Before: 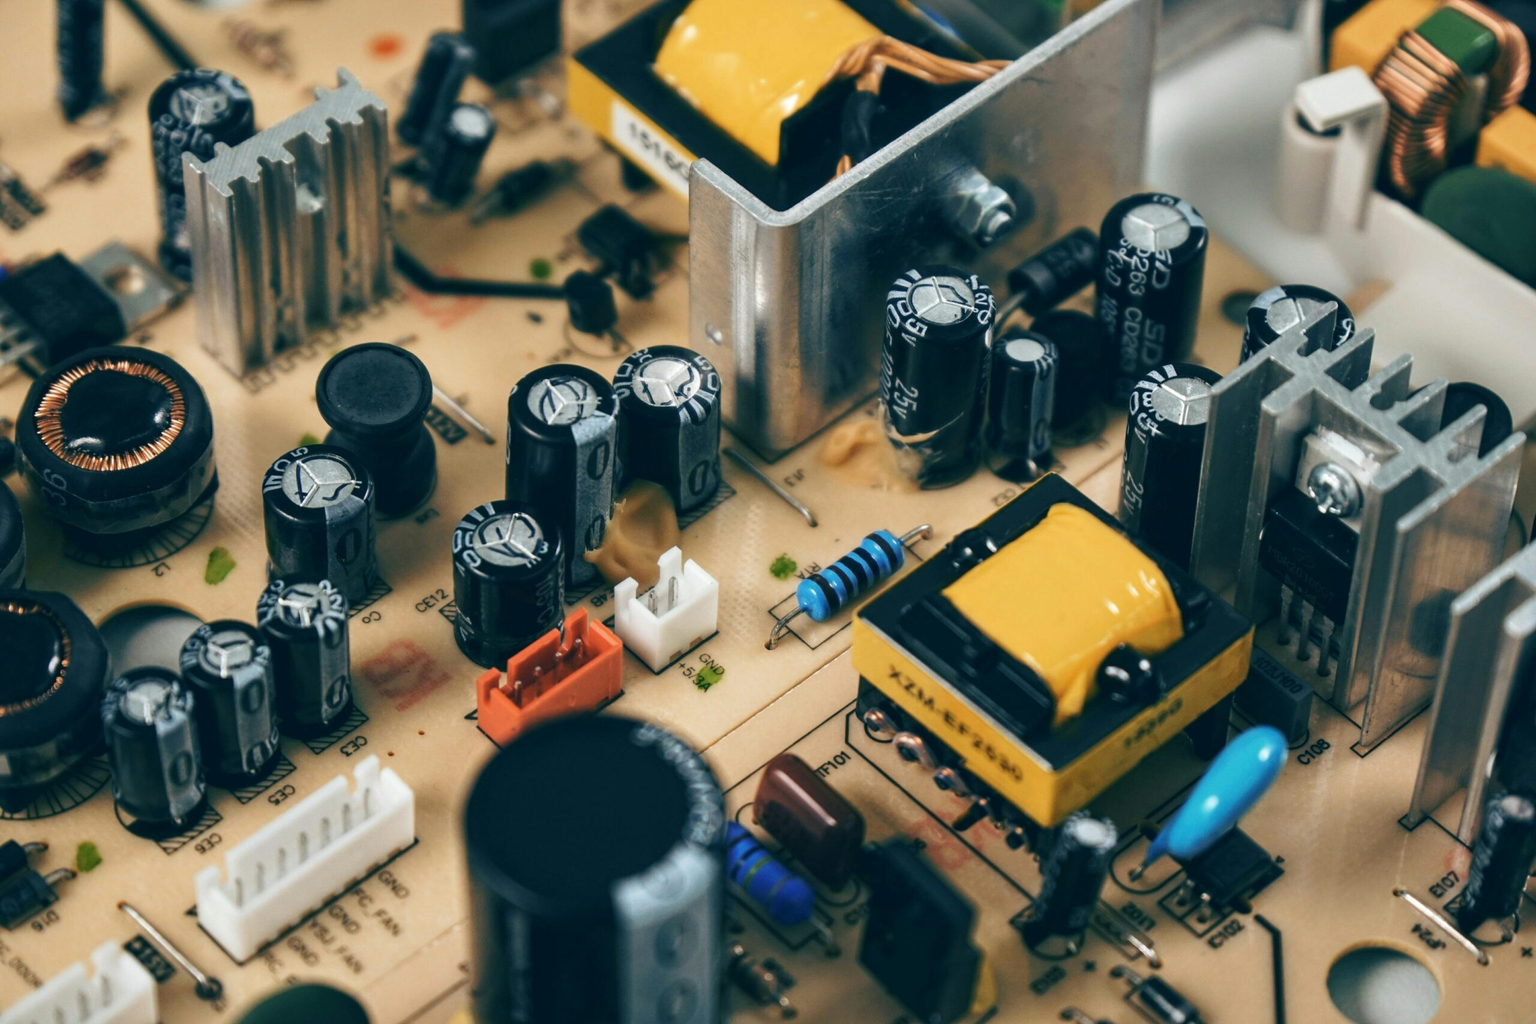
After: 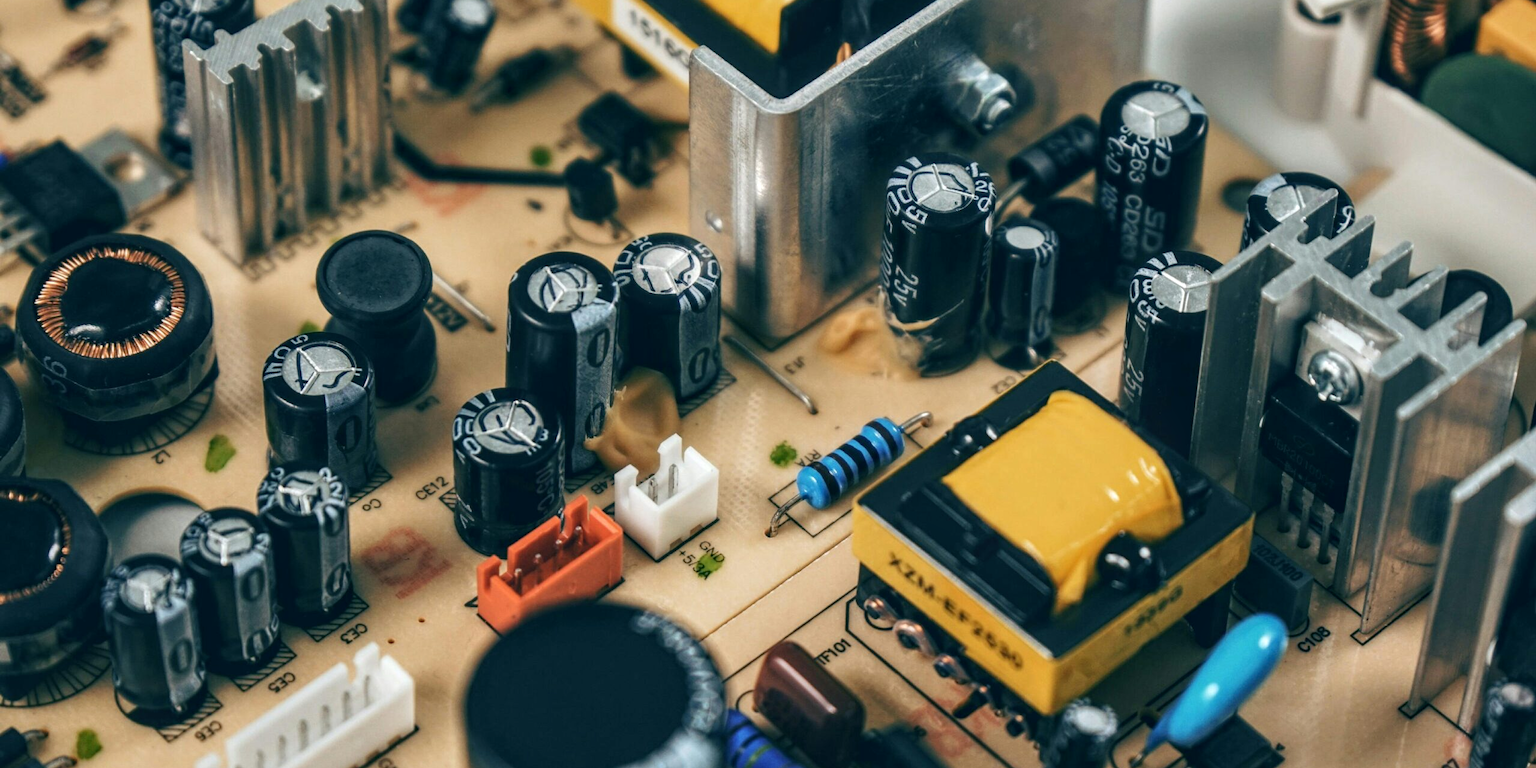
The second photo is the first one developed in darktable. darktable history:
crop: top 11.038%, bottom 13.962%
local contrast: on, module defaults
